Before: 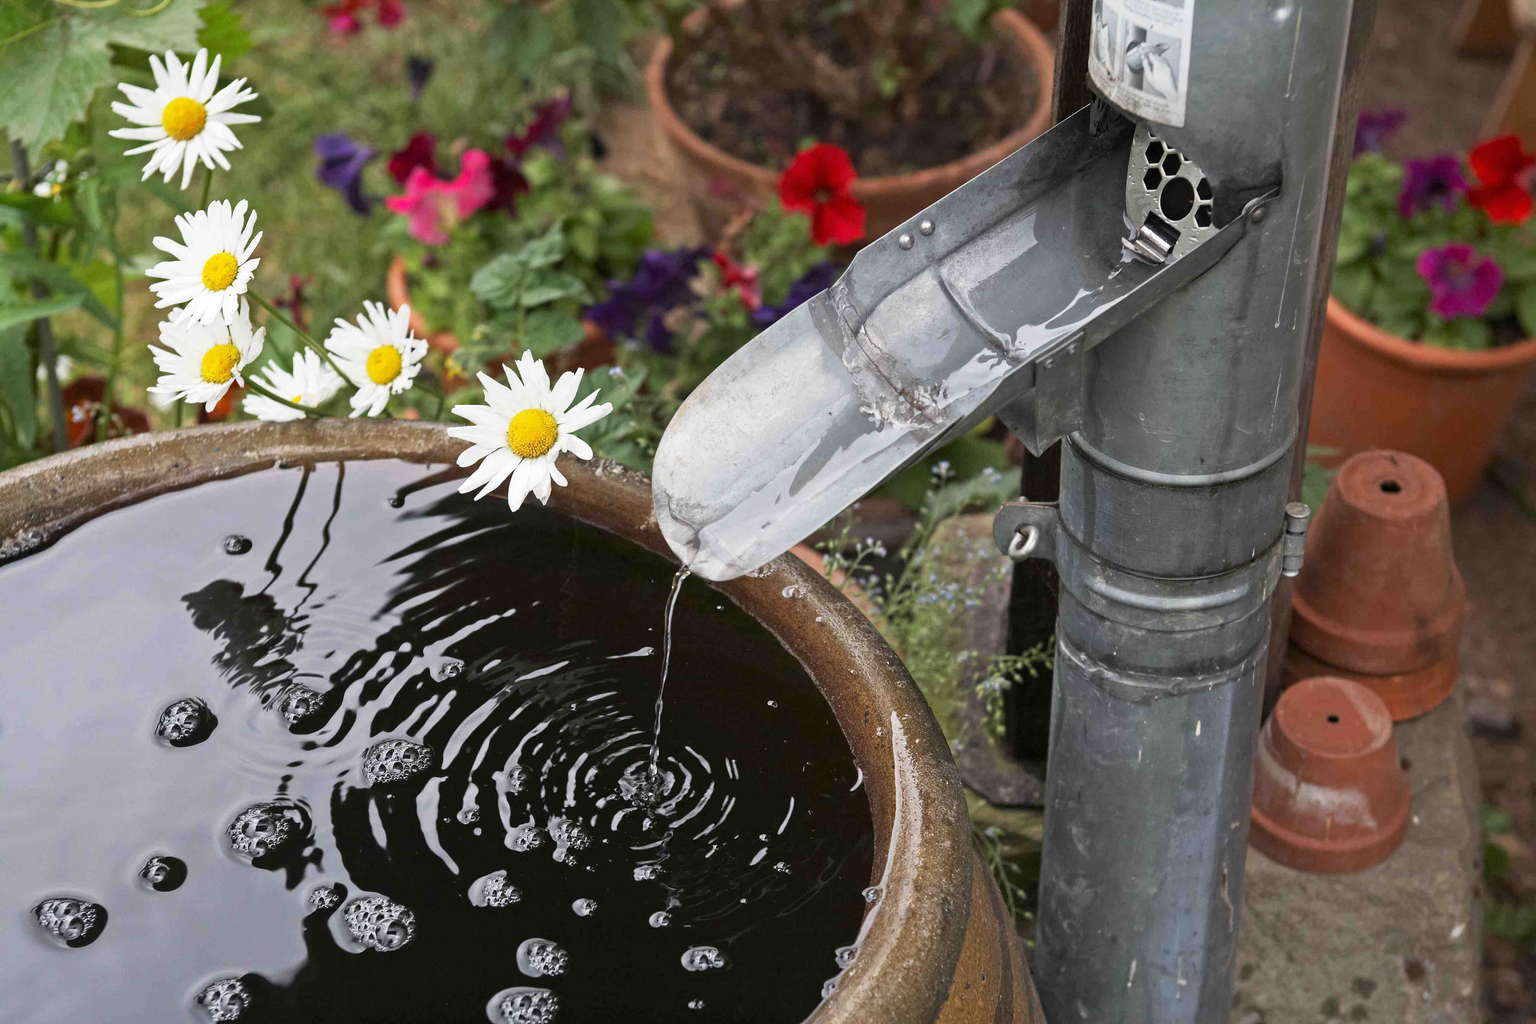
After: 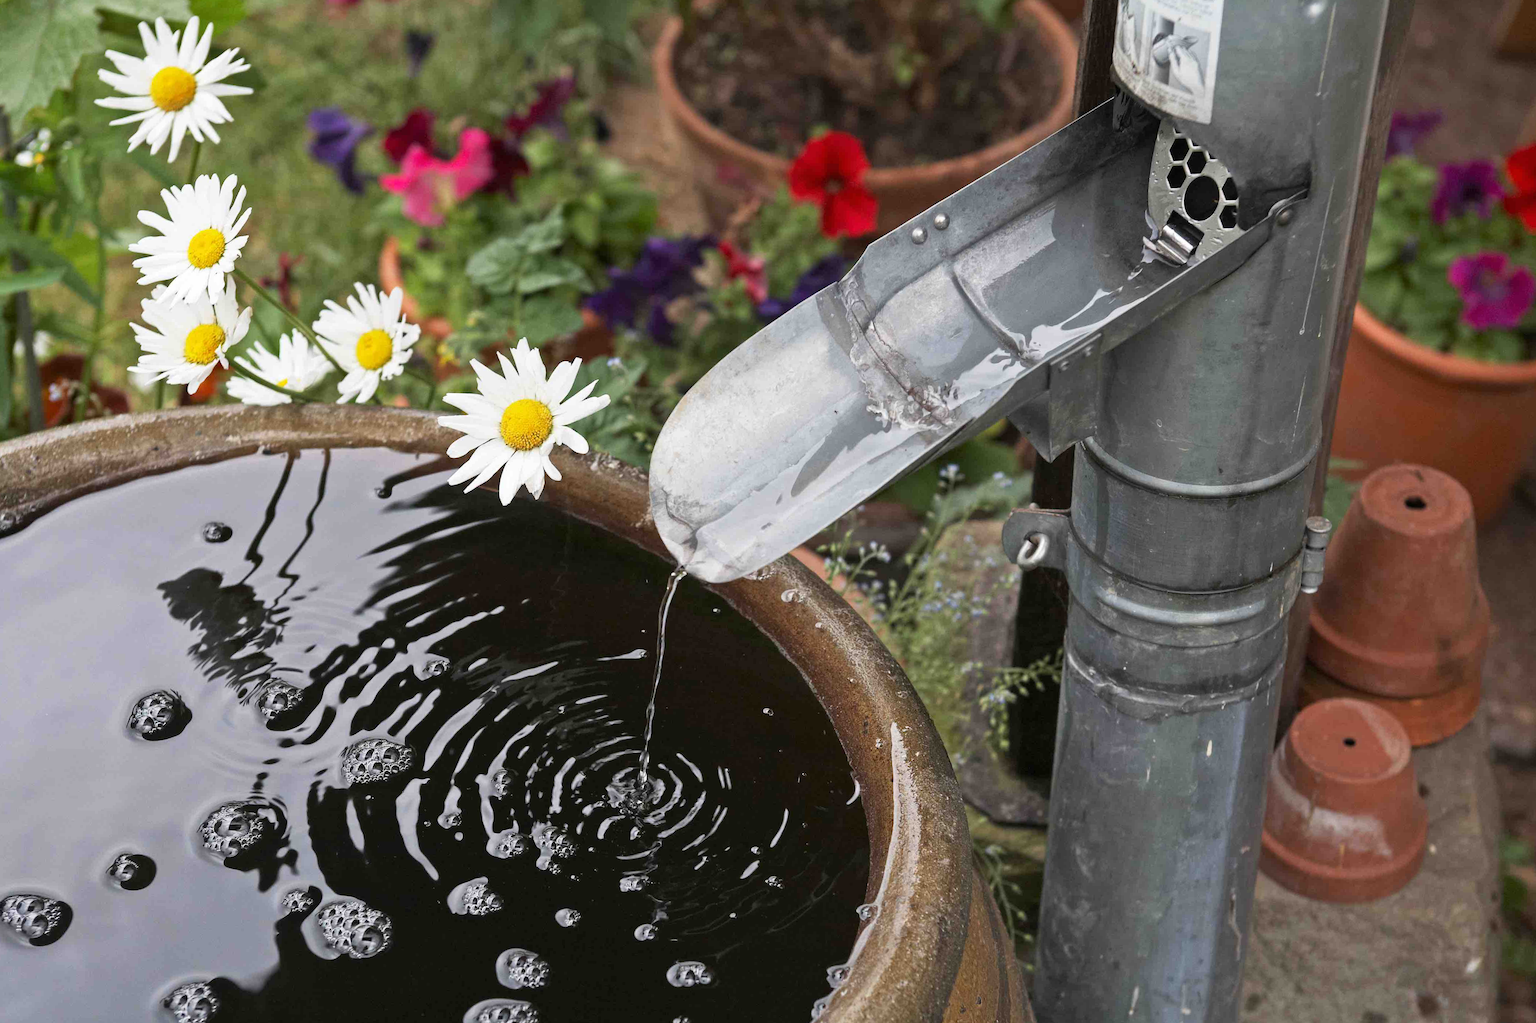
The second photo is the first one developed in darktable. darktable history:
crop and rotate: angle -1.46°
